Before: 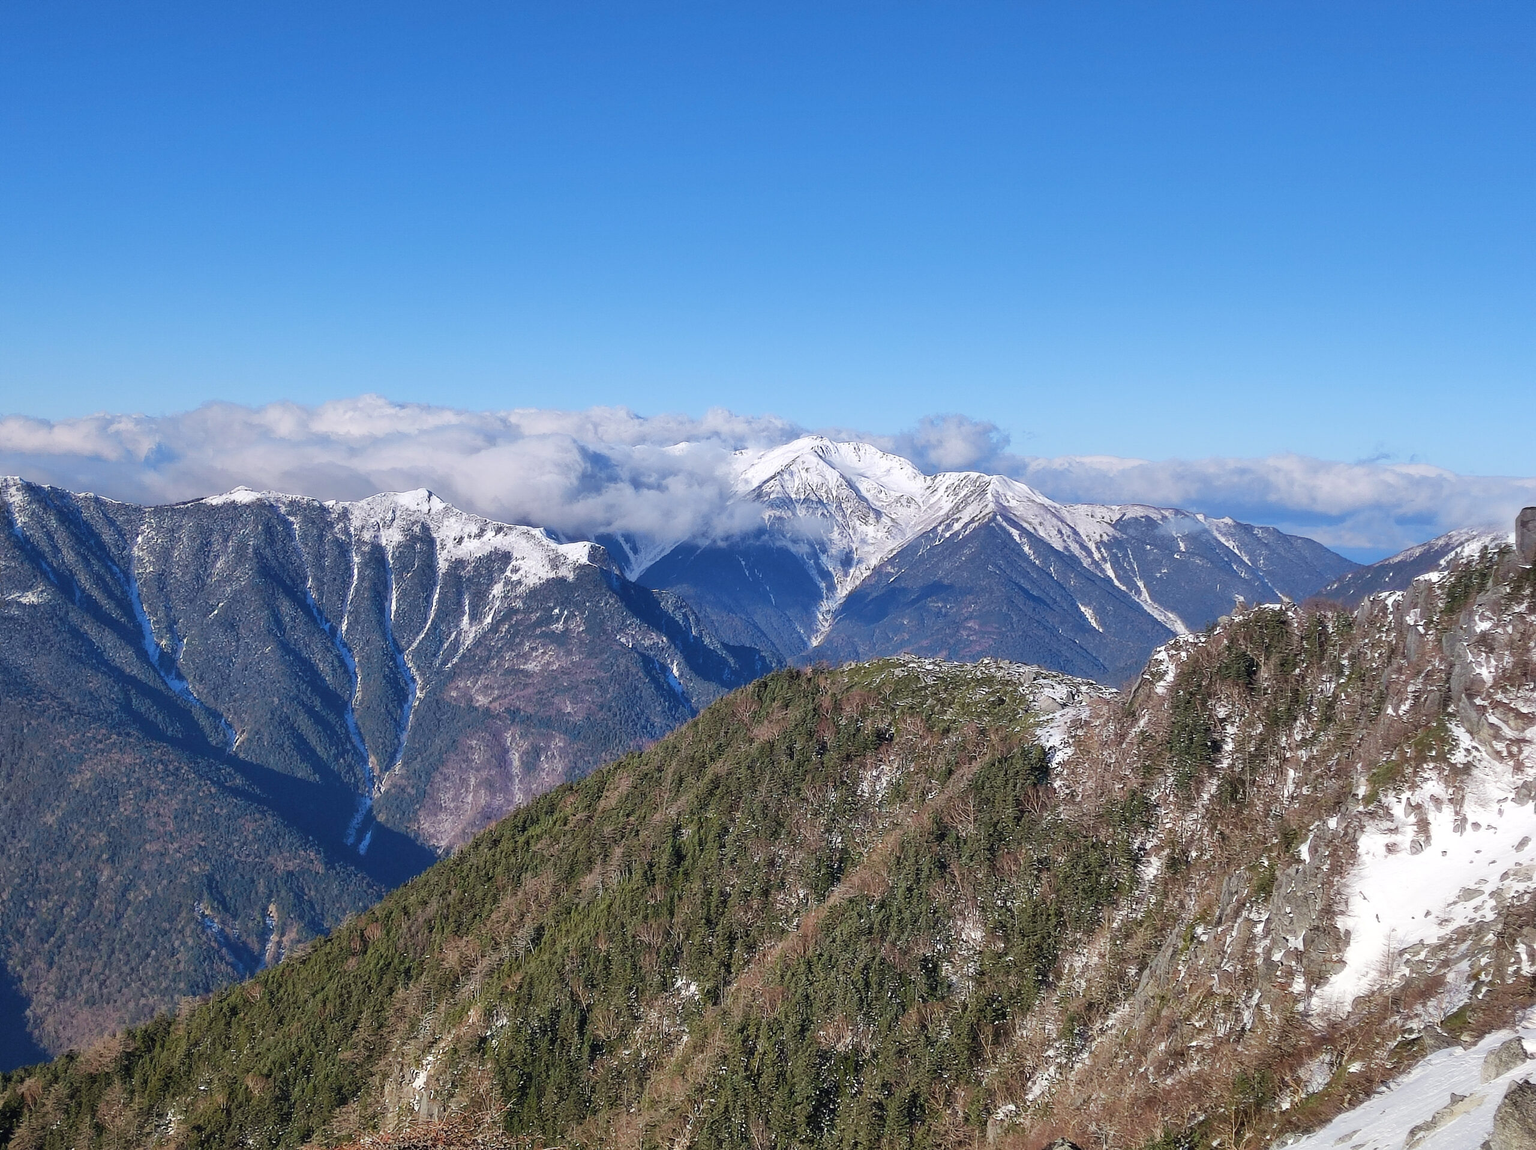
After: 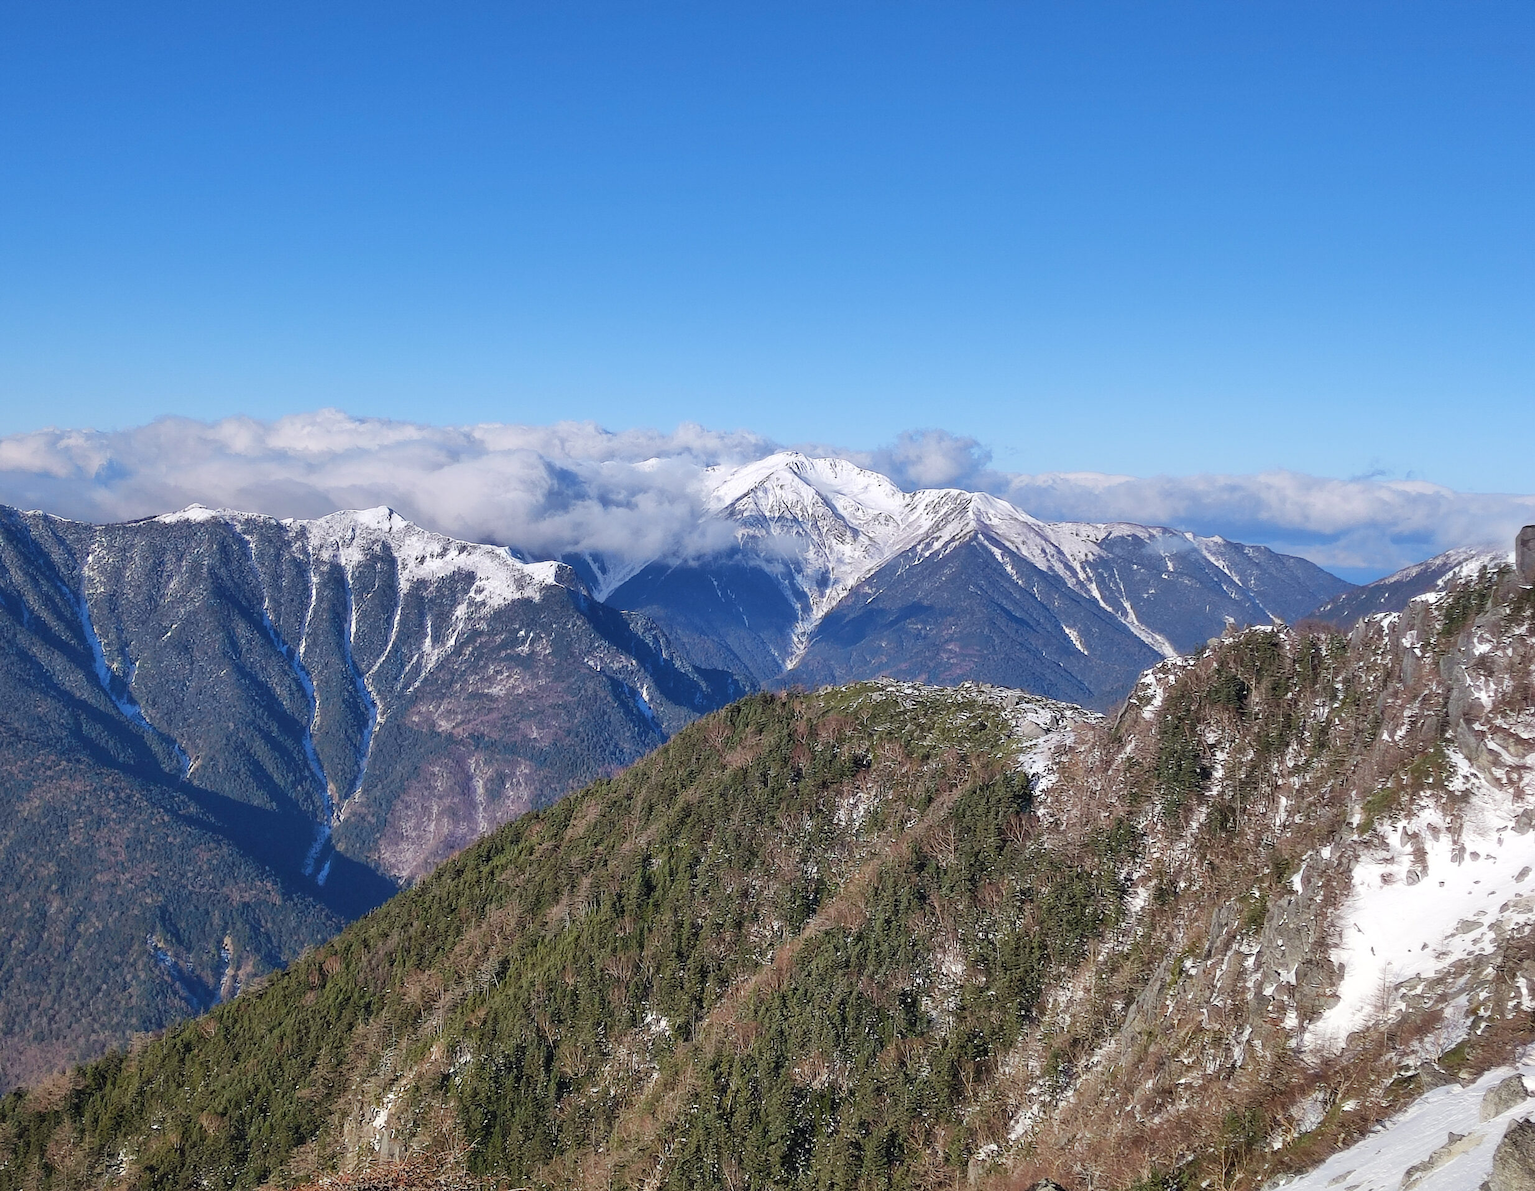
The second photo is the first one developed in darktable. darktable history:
crop and rotate: left 3.457%
